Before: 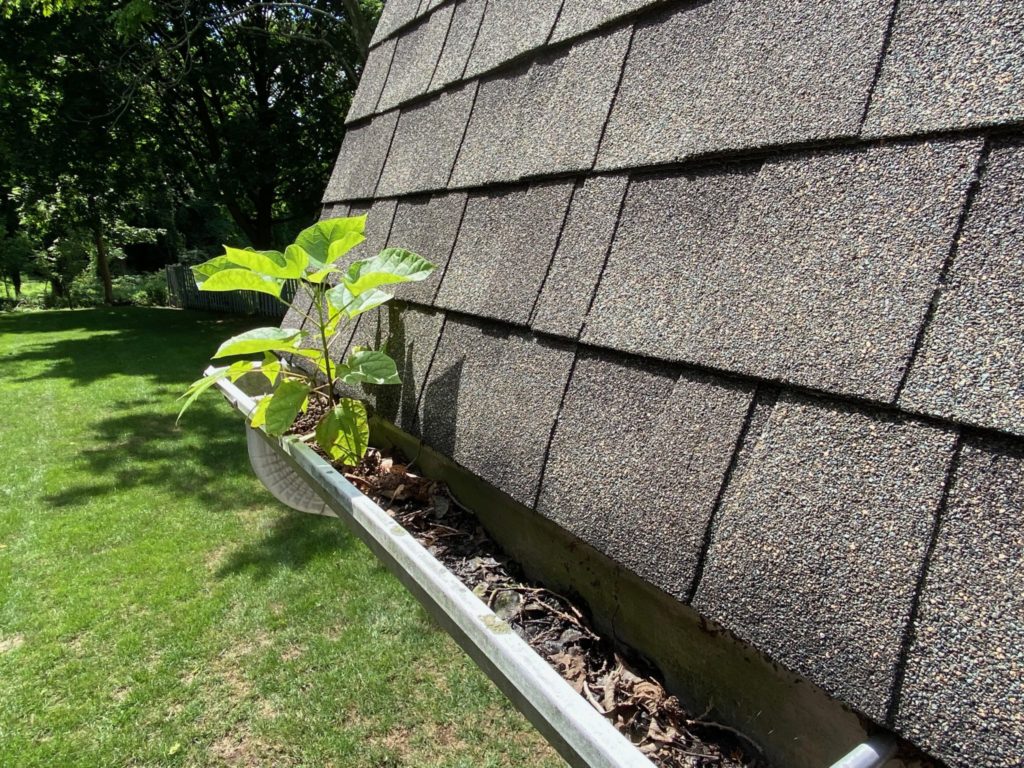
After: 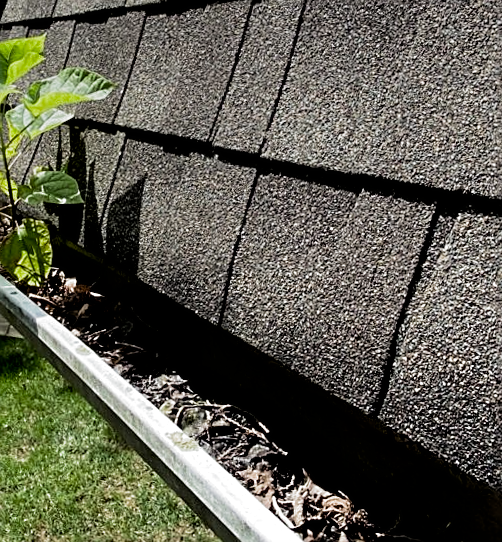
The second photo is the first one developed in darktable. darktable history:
exposure: black level correction 0.016, exposure -0.009 EV, compensate highlight preservation false
rotate and perspective: rotation -1.24°, automatic cropping off
graduated density: on, module defaults
sharpen: on, module defaults
filmic rgb: black relative exposure -8.2 EV, white relative exposure 2.2 EV, threshold 3 EV, hardness 7.11, latitude 75%, contrast 1.325, highlights saturation mix -2%, shadows ↔ highlights balance 30%, preserve chrominance RGB euclidean norm, color science v5 (2021), contrast in shadows safe, contrast in highlights safe, enable highlight reconstruction true
crop: left 31.379%, top 24.658%, right 20.326%, bottom 6.628%
